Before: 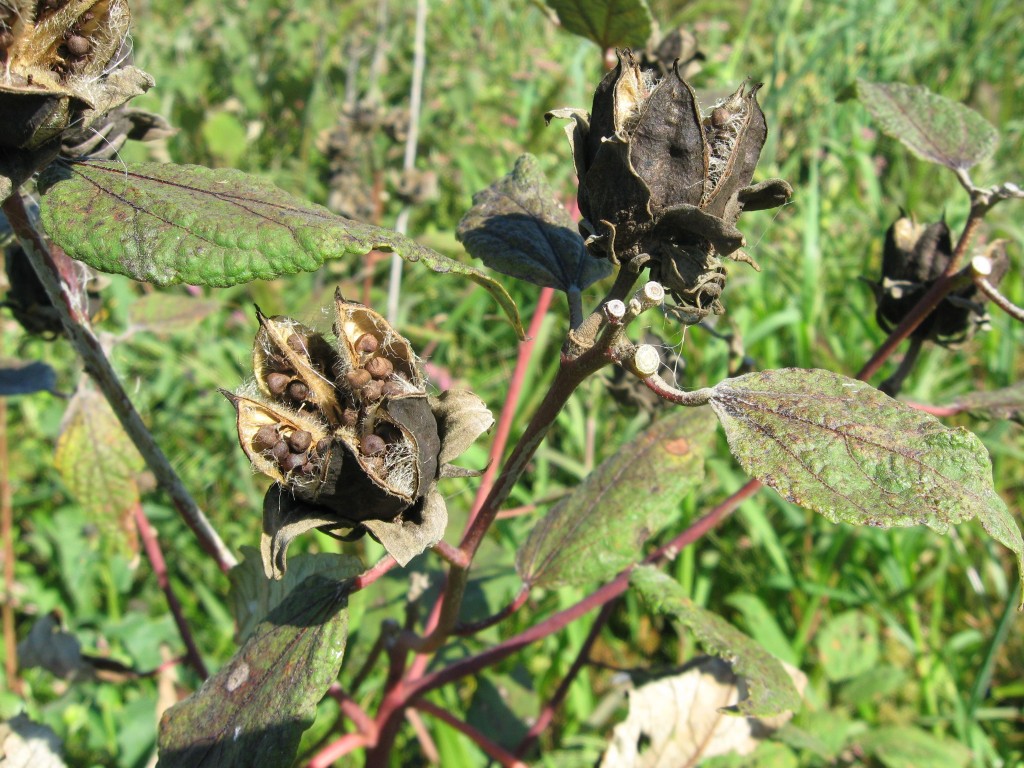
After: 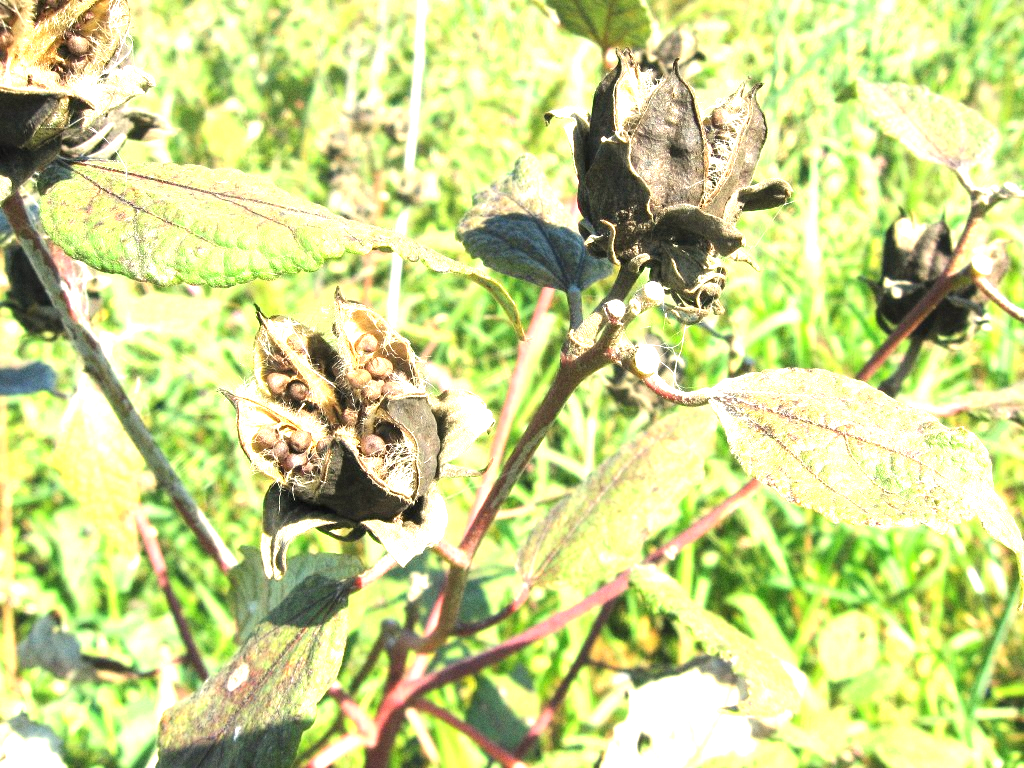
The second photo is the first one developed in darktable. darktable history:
white balance: red 1.029, blue 0.92
exposure: black level correction 0, exposure 1.741 EV, compensate exposure bias true, compensate highlight preservation false
grain: coarseness 0.09 ISO
